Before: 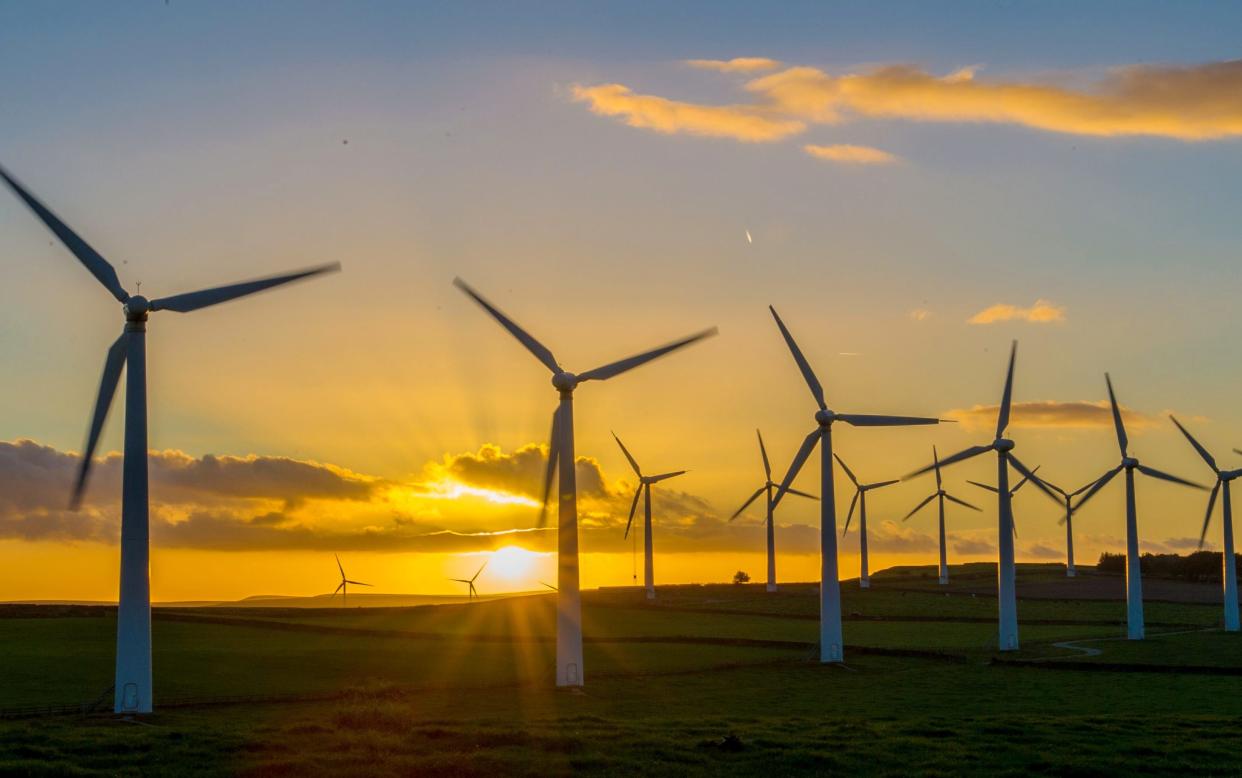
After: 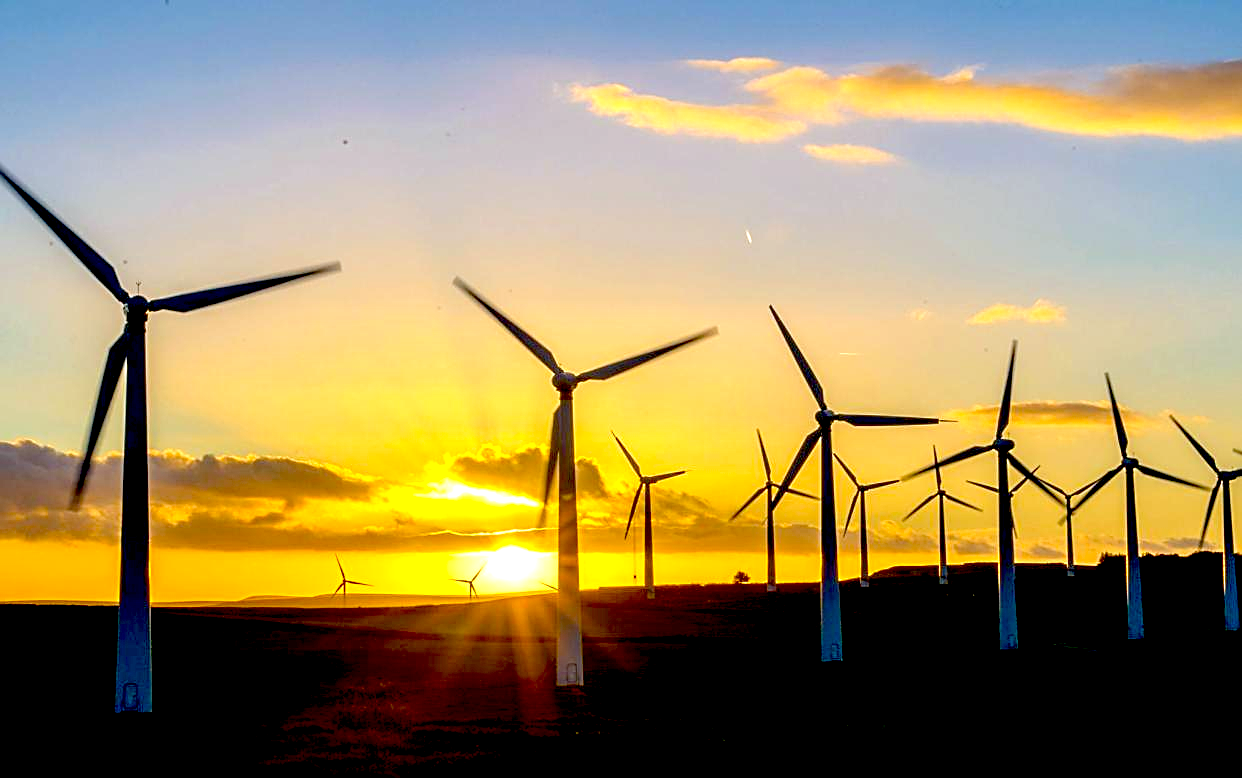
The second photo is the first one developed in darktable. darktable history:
sharpen: on, module defaults
exposure: black level correction 0.035, exposure 0.9 EV, compensate highlight preservation false
white balance: red 0.98, blue 1.034
